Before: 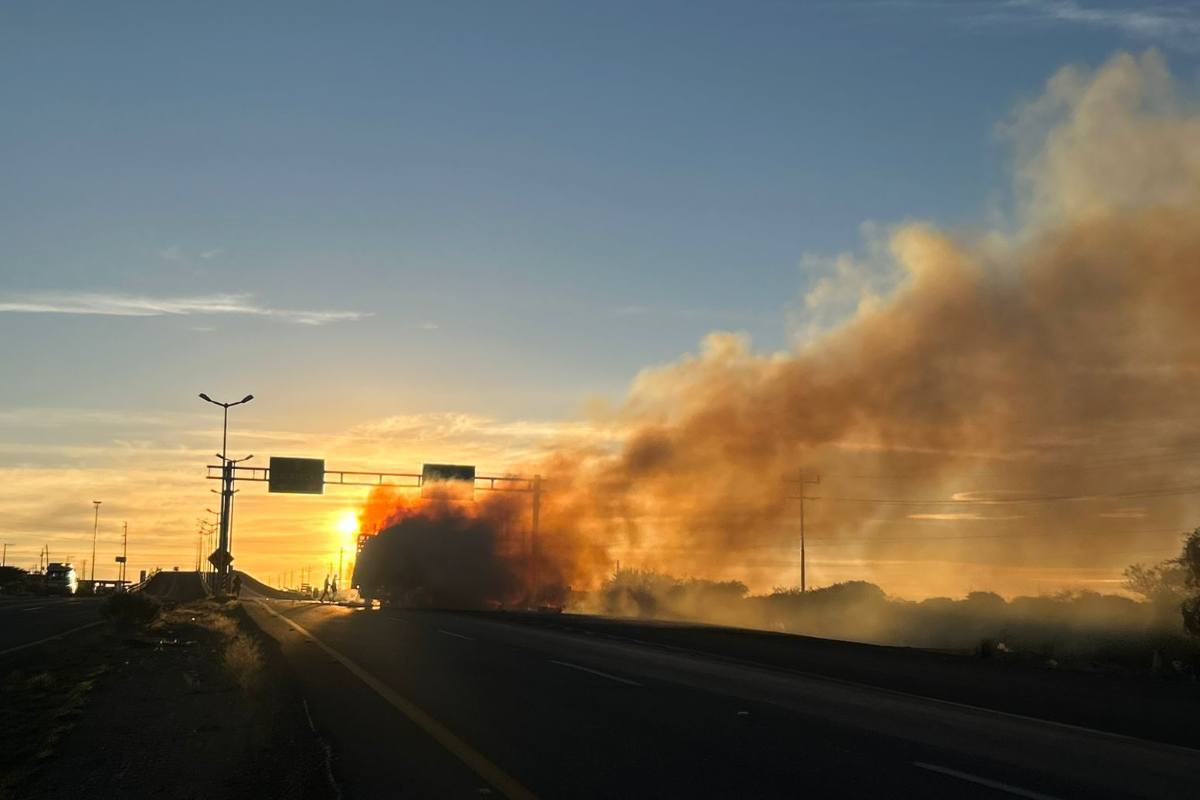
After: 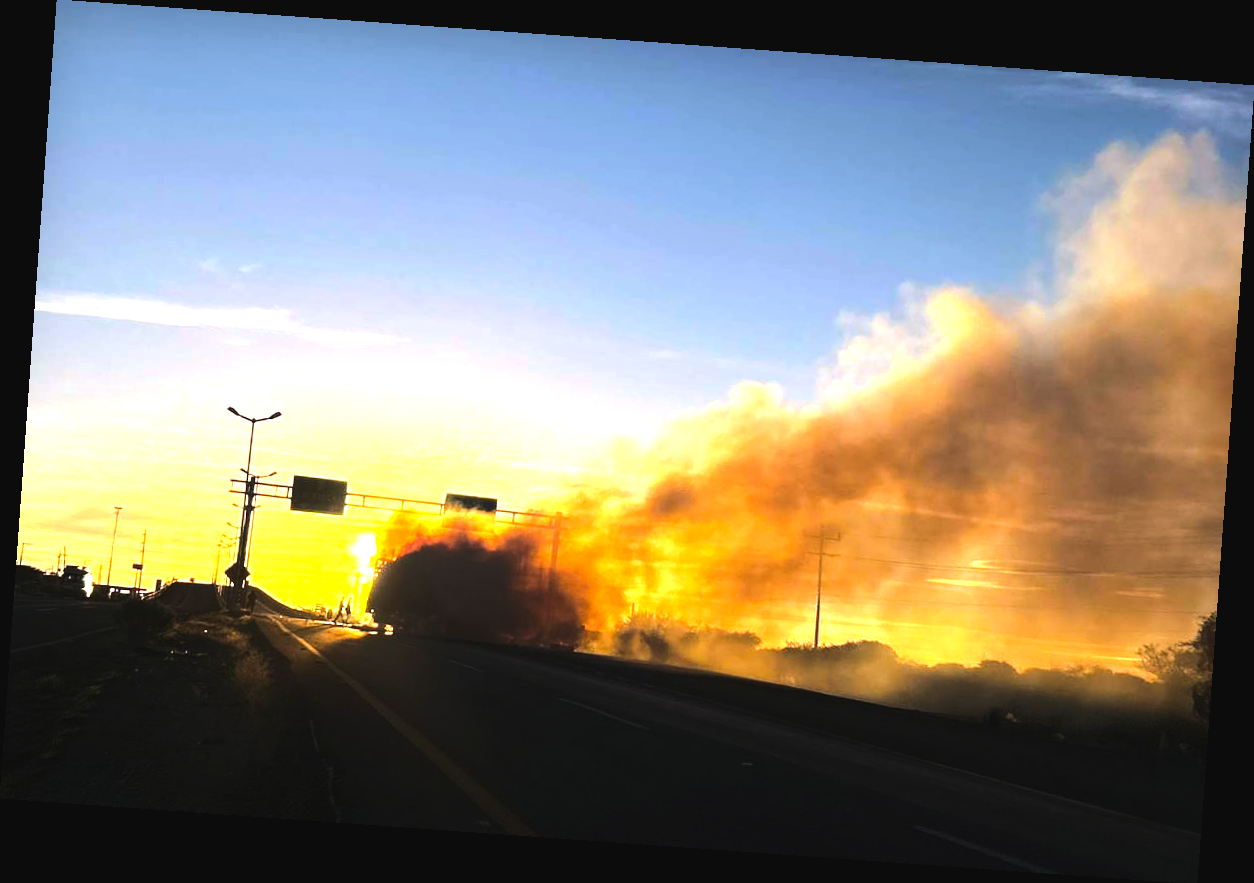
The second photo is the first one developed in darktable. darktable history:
color balance rgb: global offset › luminance 0.71%, perceptual saturation grading › global saturation -11.5%, perceptual brilliance grading › highlights 17.77%, perceptual brilliance grading › mid-tones 31.71%, perceptual brilliance grading › shadows -31.01%, global vibrance 50%
rotate and perspective: rotation 4.1°, automatic cropping off
tone equalizer: -8 EV 0.001 EV, -7 EV -0.002 EV, -6 EV 0.002 EV, -5 EV -0.03 EV, -4 EV -0.116 EV, -3 EV -0.169 EV, -2 EV 0.24 EV, -1 EV 0.702 EV, +0 EV 0.493 EV
white balance: red 1.05, blue 1.072
